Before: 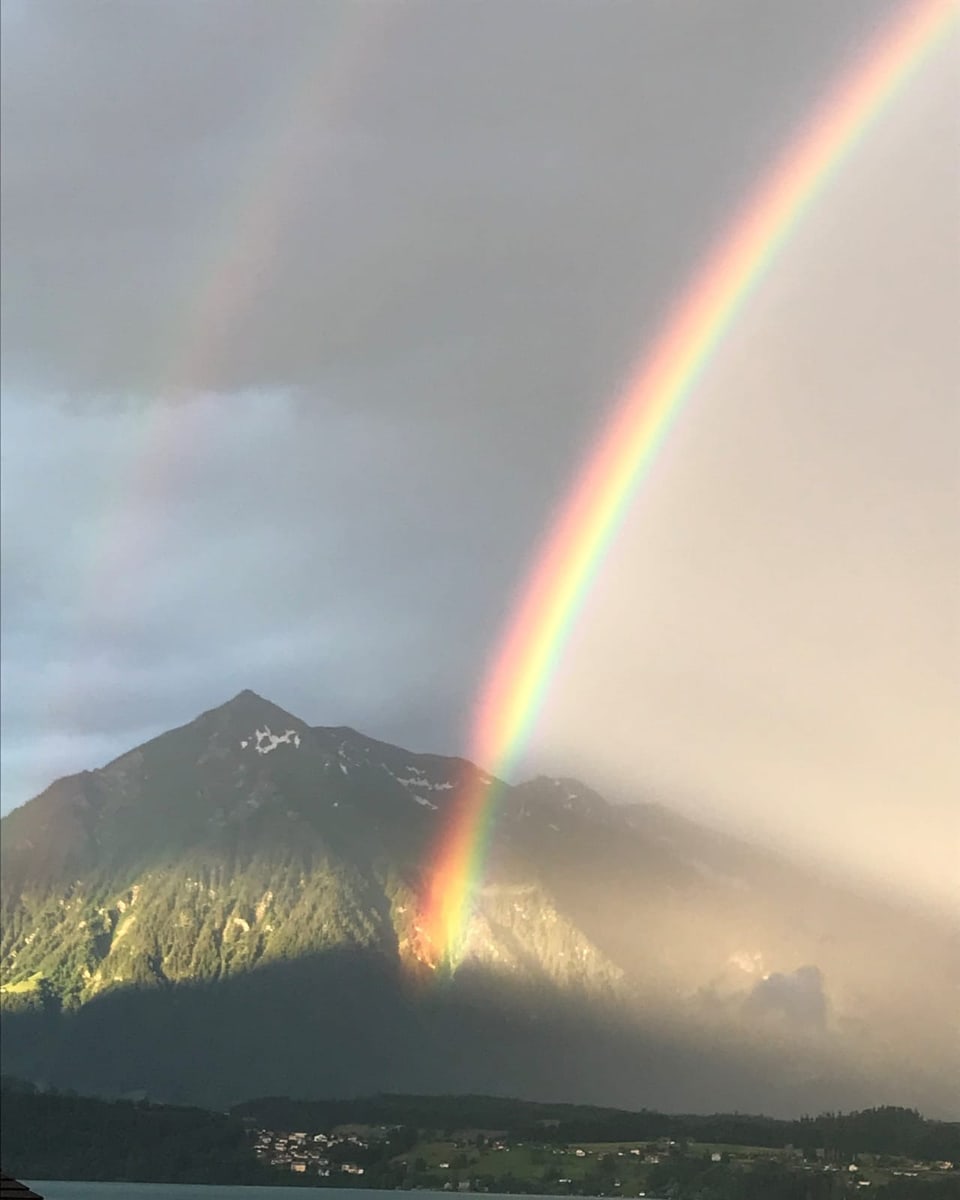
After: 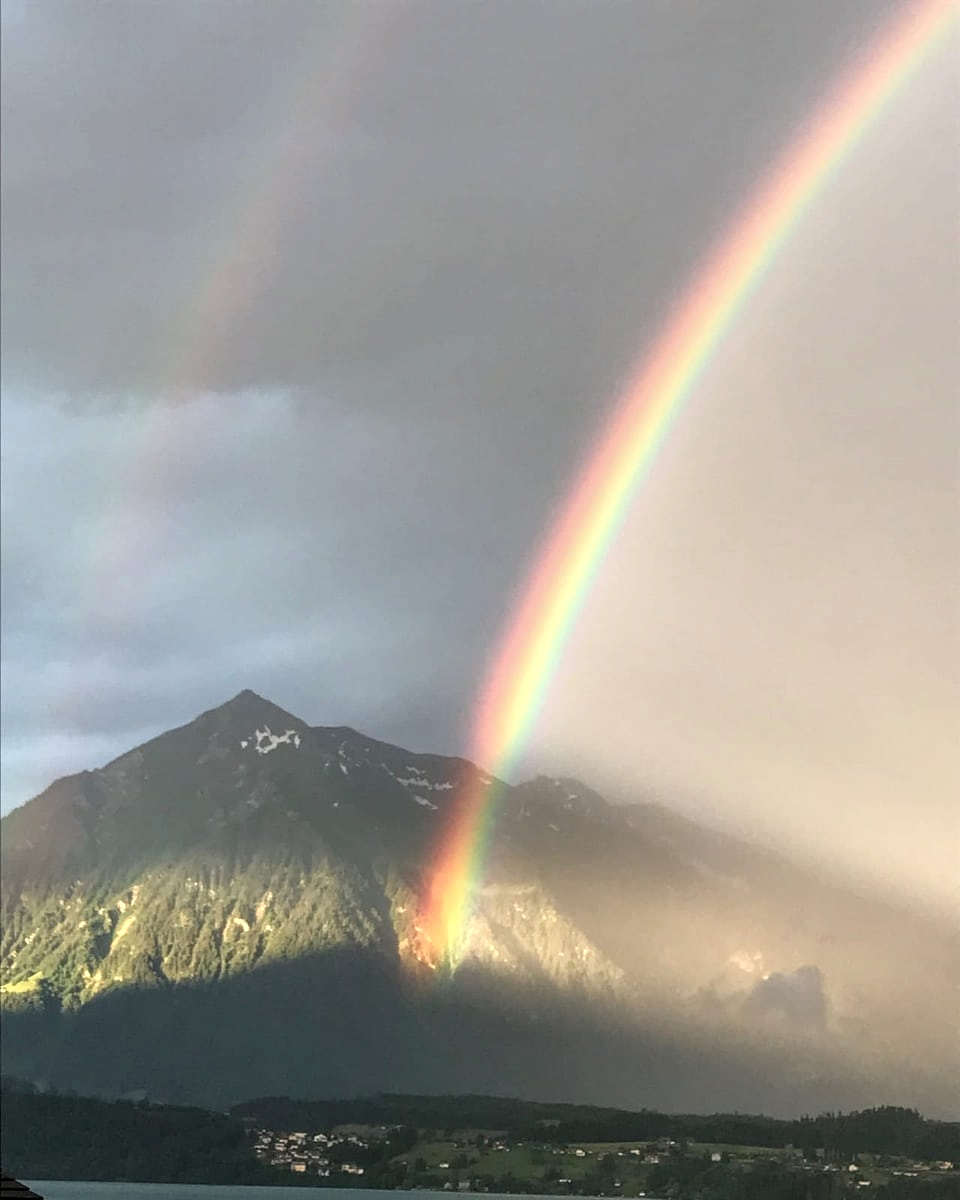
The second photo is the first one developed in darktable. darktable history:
local contrast: detail 150%
color balance rgb: contrast -10%
